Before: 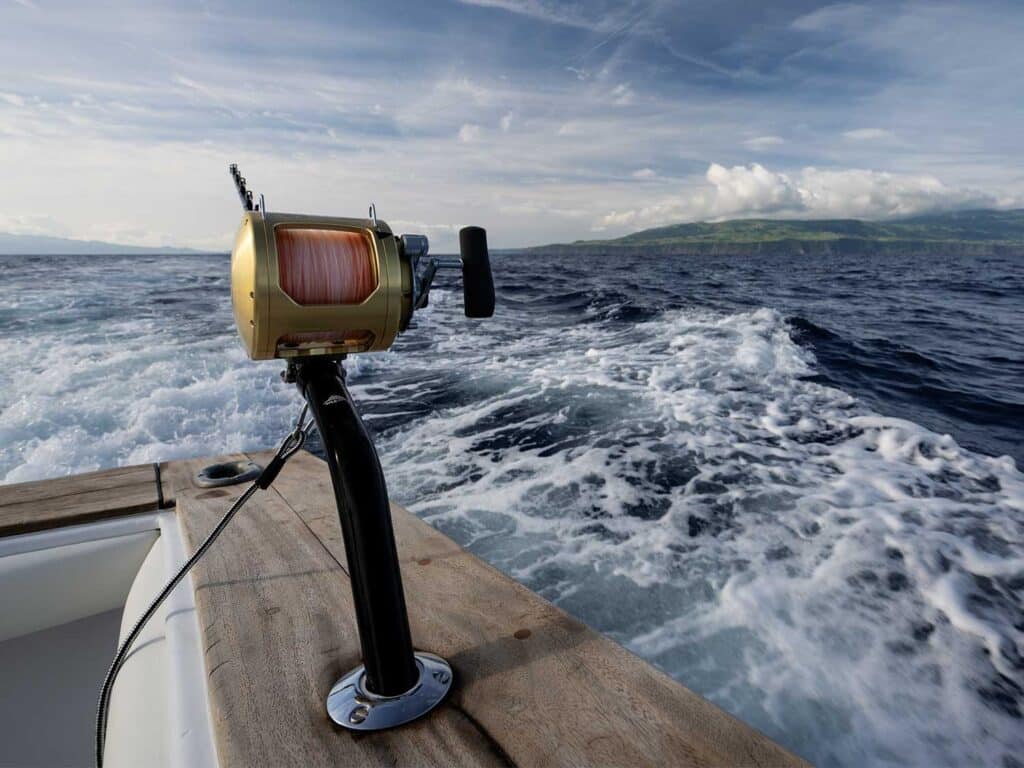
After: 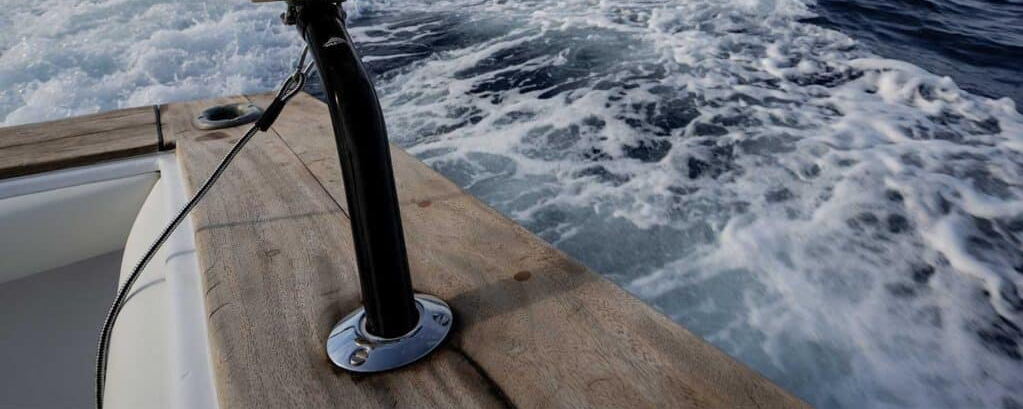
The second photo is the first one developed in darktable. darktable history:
shadows and highlights: shadows 30.09
crop and rotate: top 46.643%, right 0.091%
